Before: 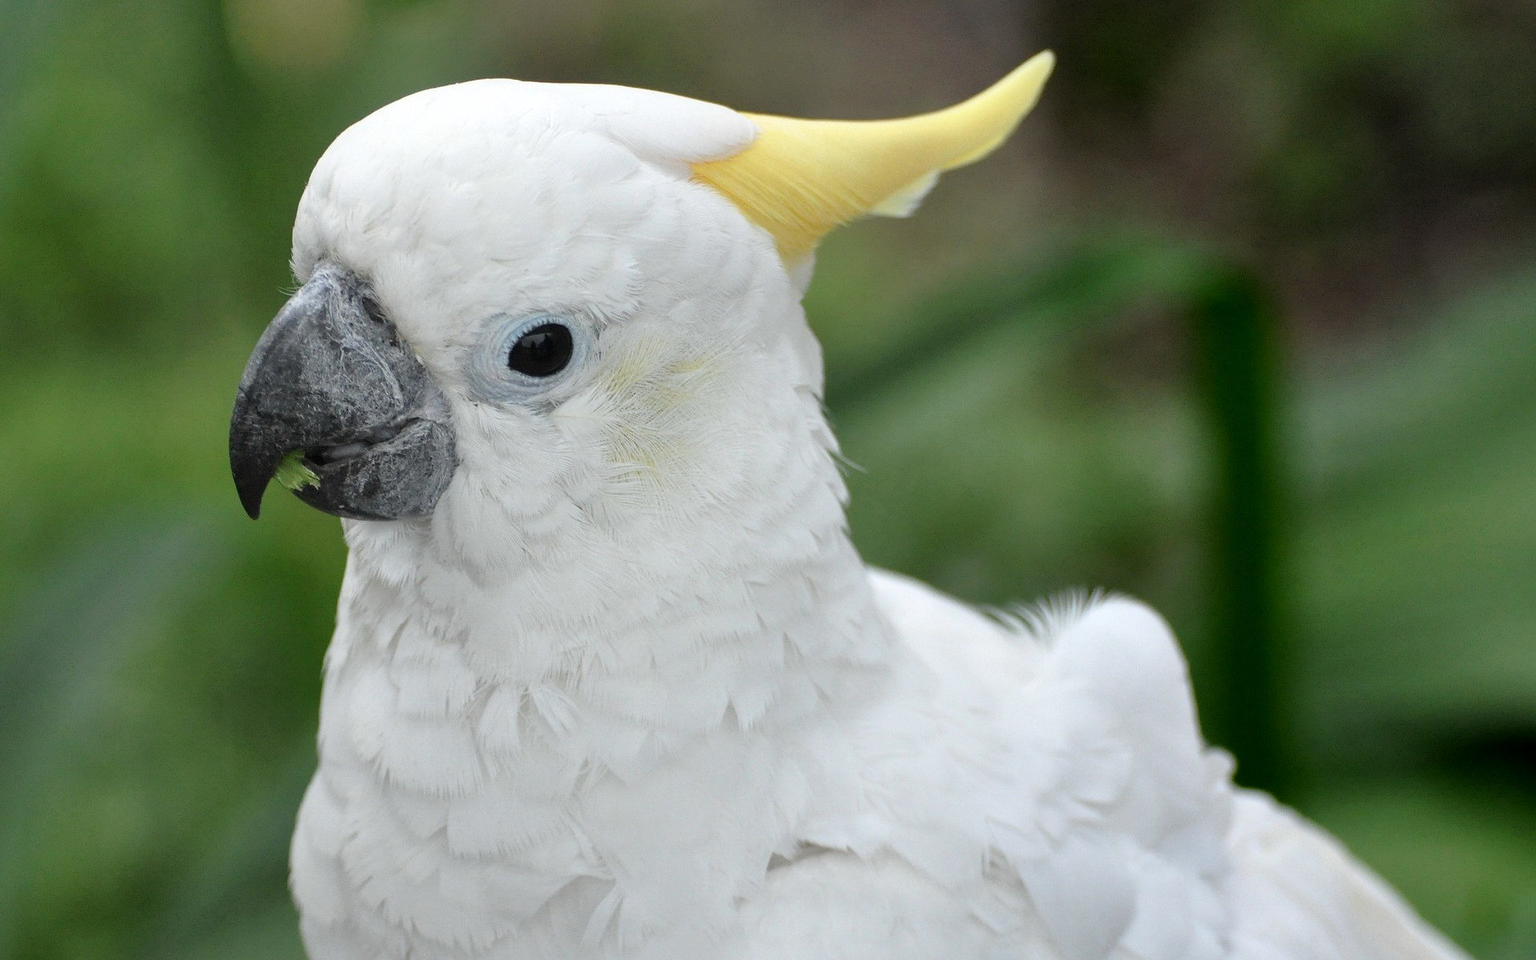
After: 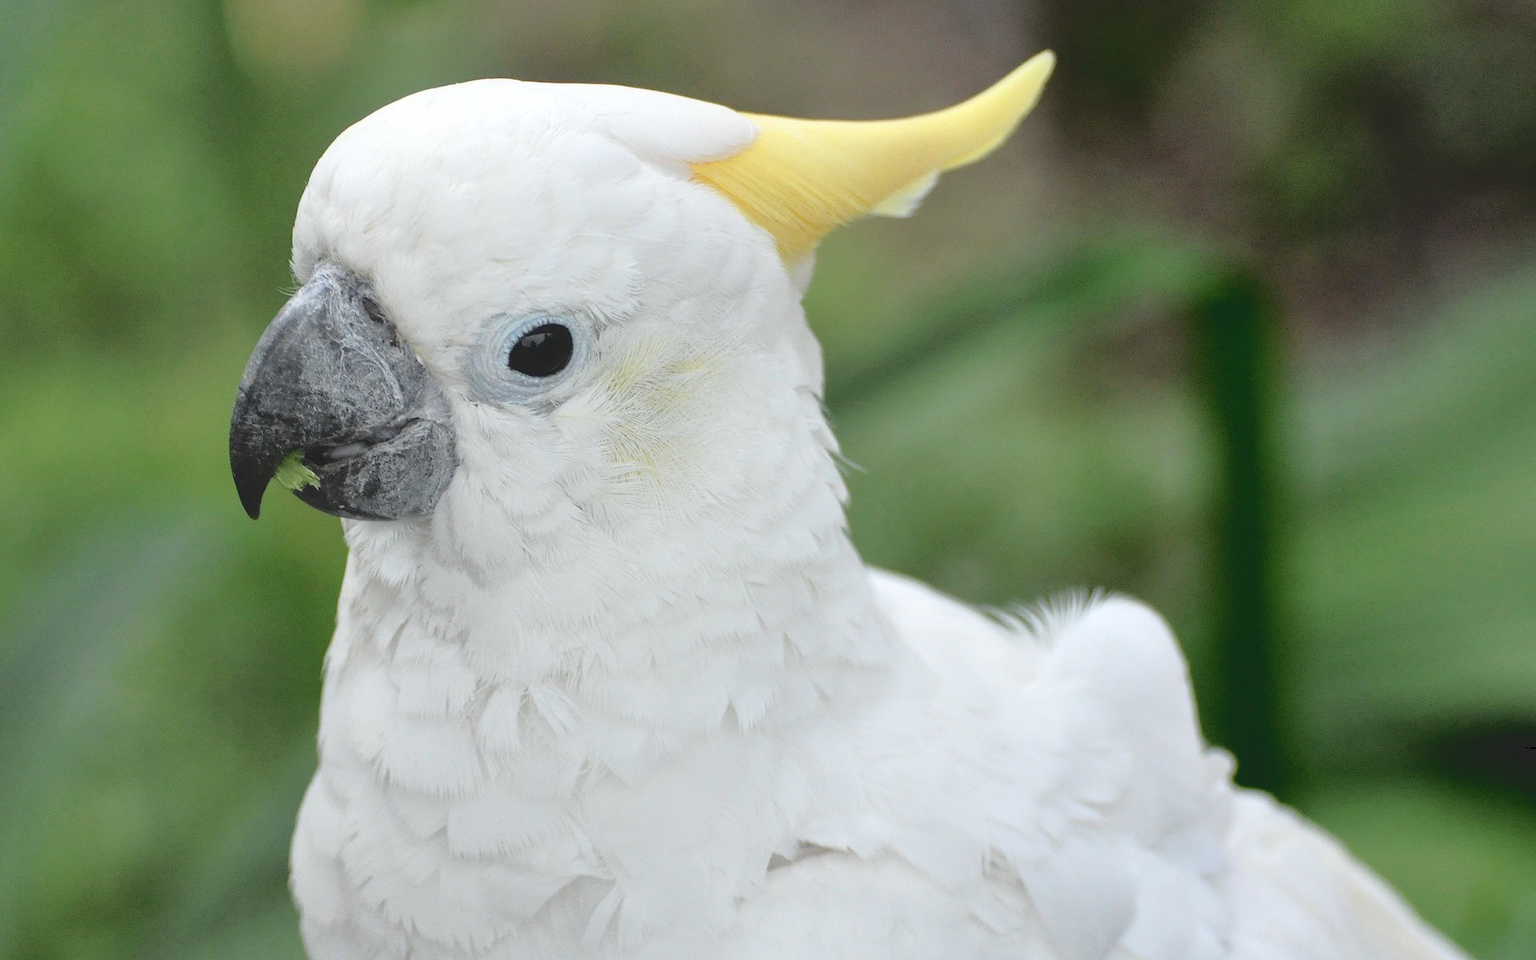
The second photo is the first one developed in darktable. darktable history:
tone curve: curves: ch0 [(0, 0) (0.003, 0.132) (0.011, 0.13) (0.025, 0.134) (0.044, 0.138) (0.069, 0.154) (0.1, 0.17) (0.136, 0.198) (0.177, 0.25) (0.224, 0.308) (0.277, 0.371) (0.335, 0.432) (0.399, 0.491) (0.468, 0.55) (0.543, 0.612) (0.623, 0.679) (0.709, 0.766) (0.801, 0.842) (0.898, 0.912) (1, 1)], color space Lab, independent channels, preserve colors none
